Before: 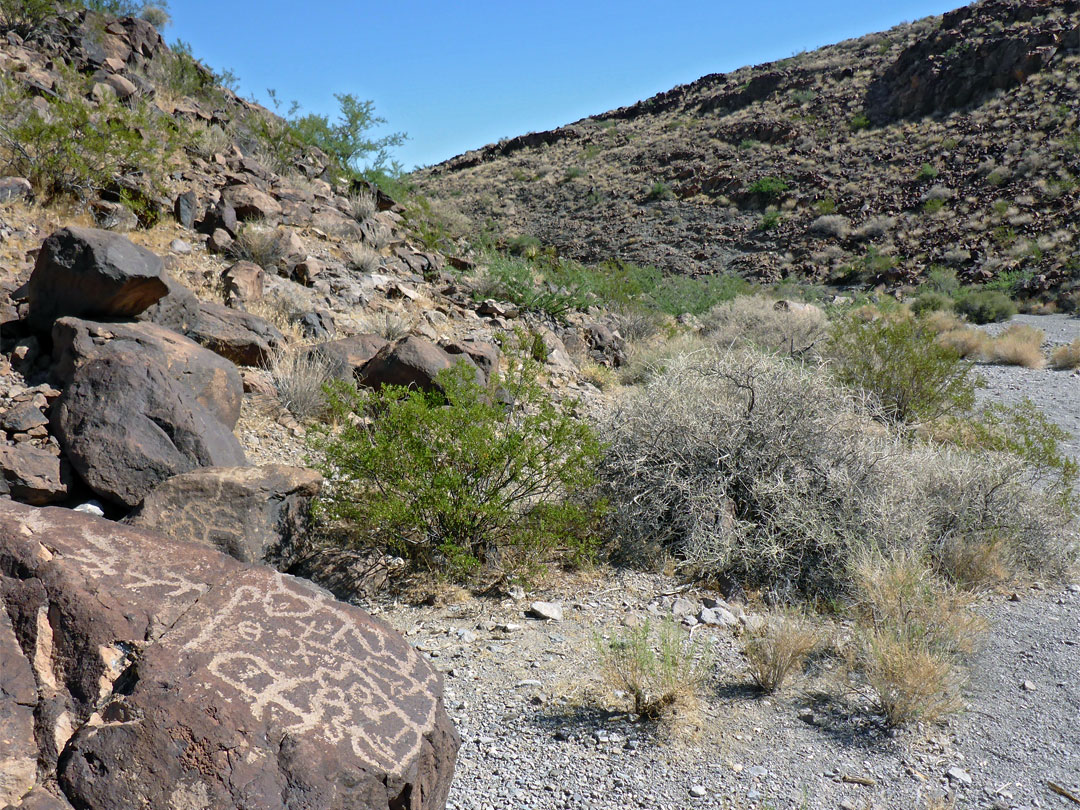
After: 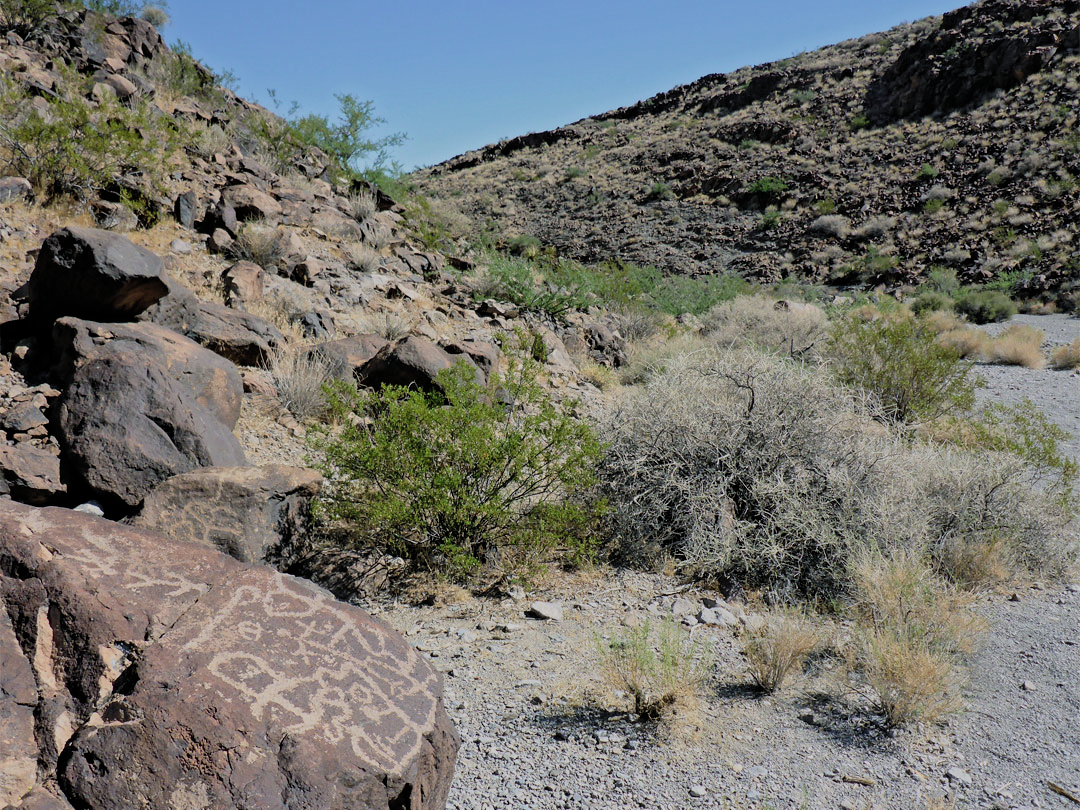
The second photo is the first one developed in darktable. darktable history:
filmic rgb: black relative exposure -6.78 EV, white relative exposure 5.94 EV, hardness 2.71, add noise in highlights 0.1, color science v4 (2020), type of noise poissonian
